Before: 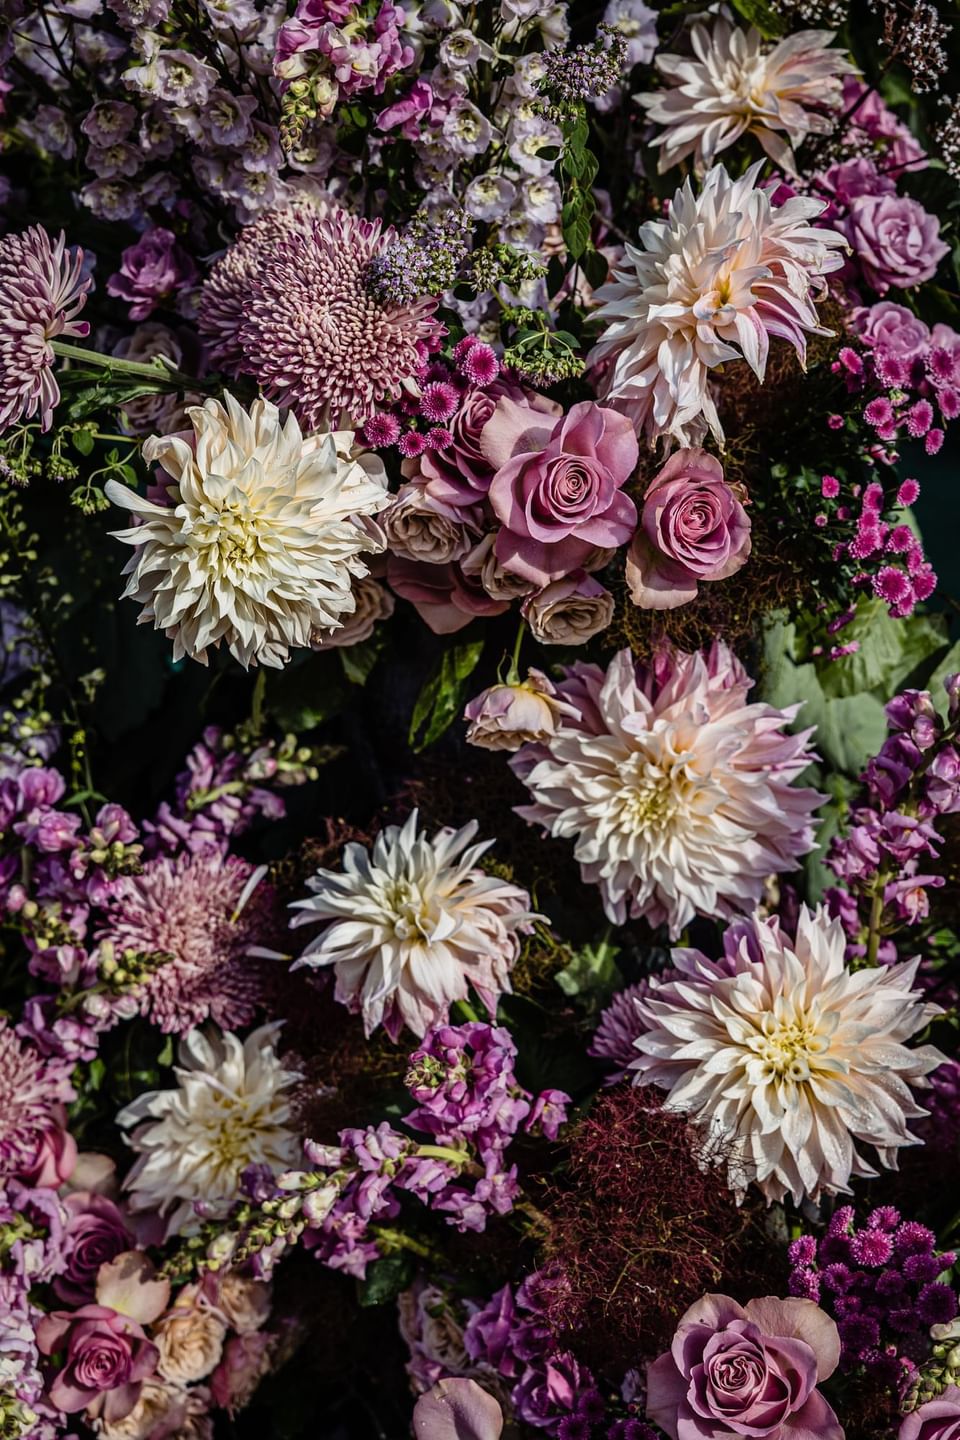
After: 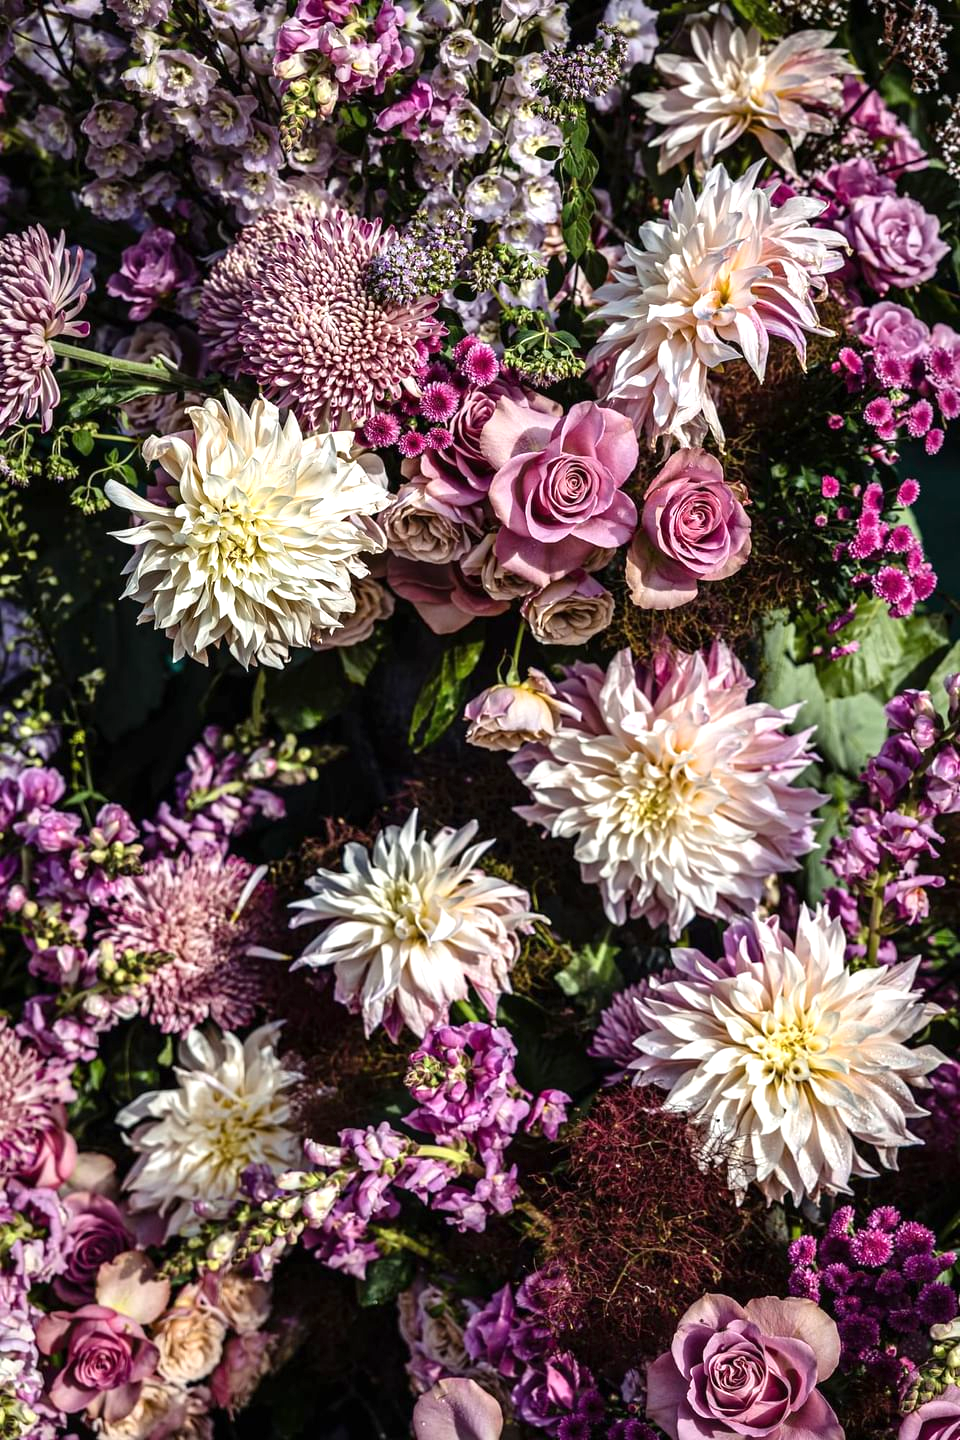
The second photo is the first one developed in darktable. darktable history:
exposure: exposure 0.73 EV, compensate highlight preservation false
